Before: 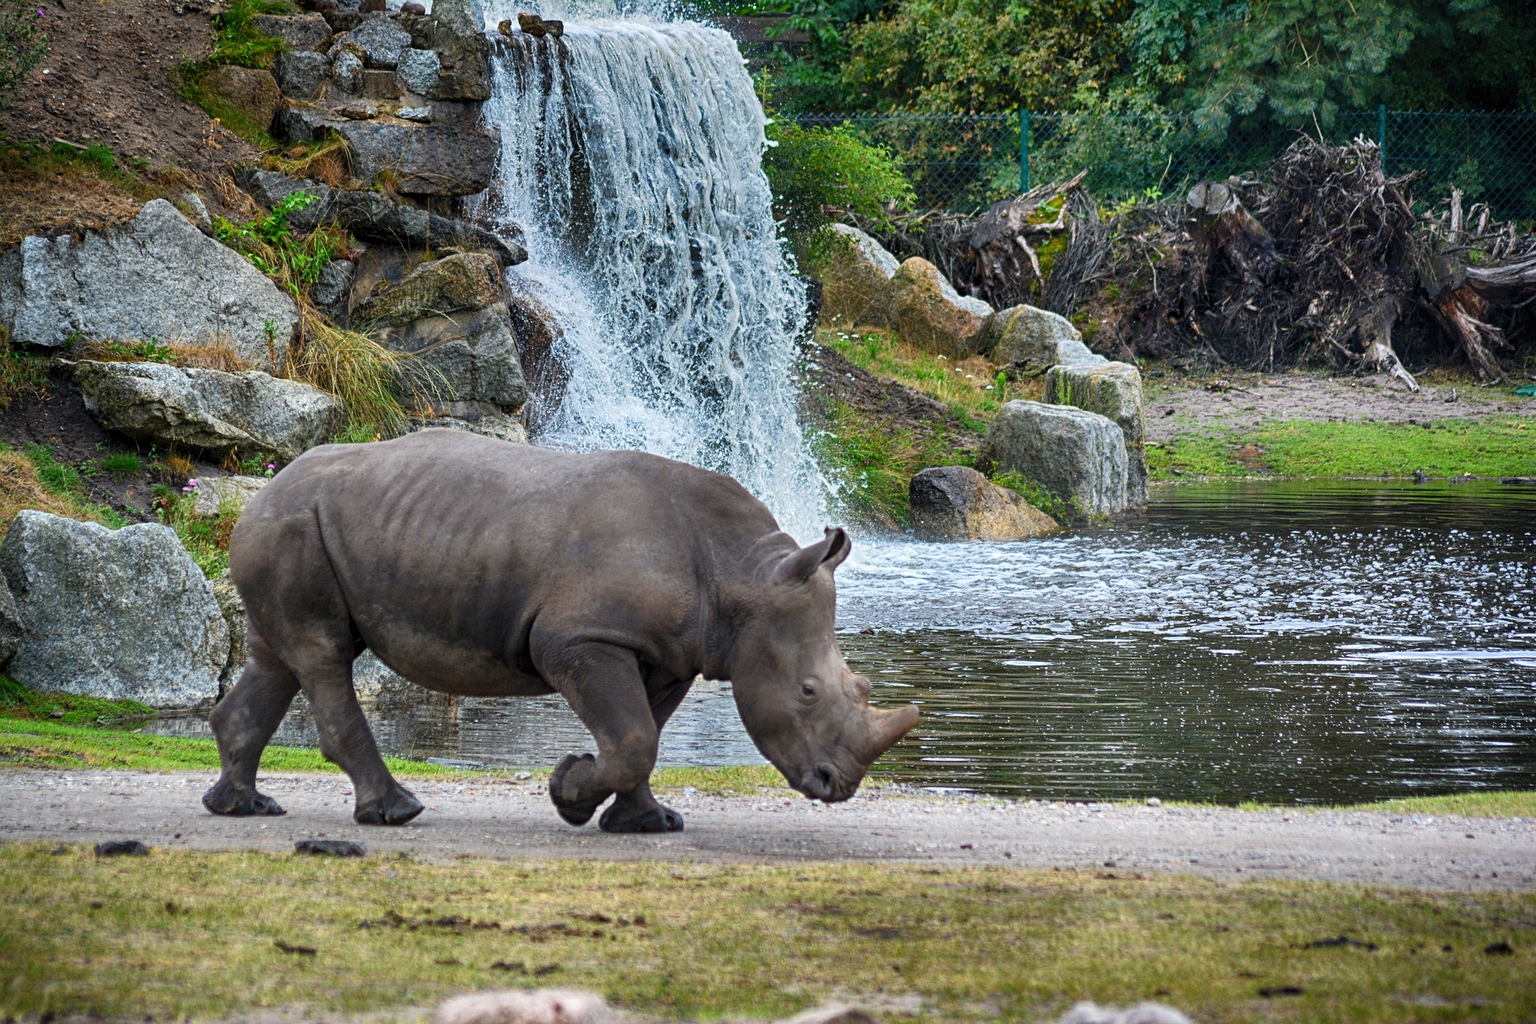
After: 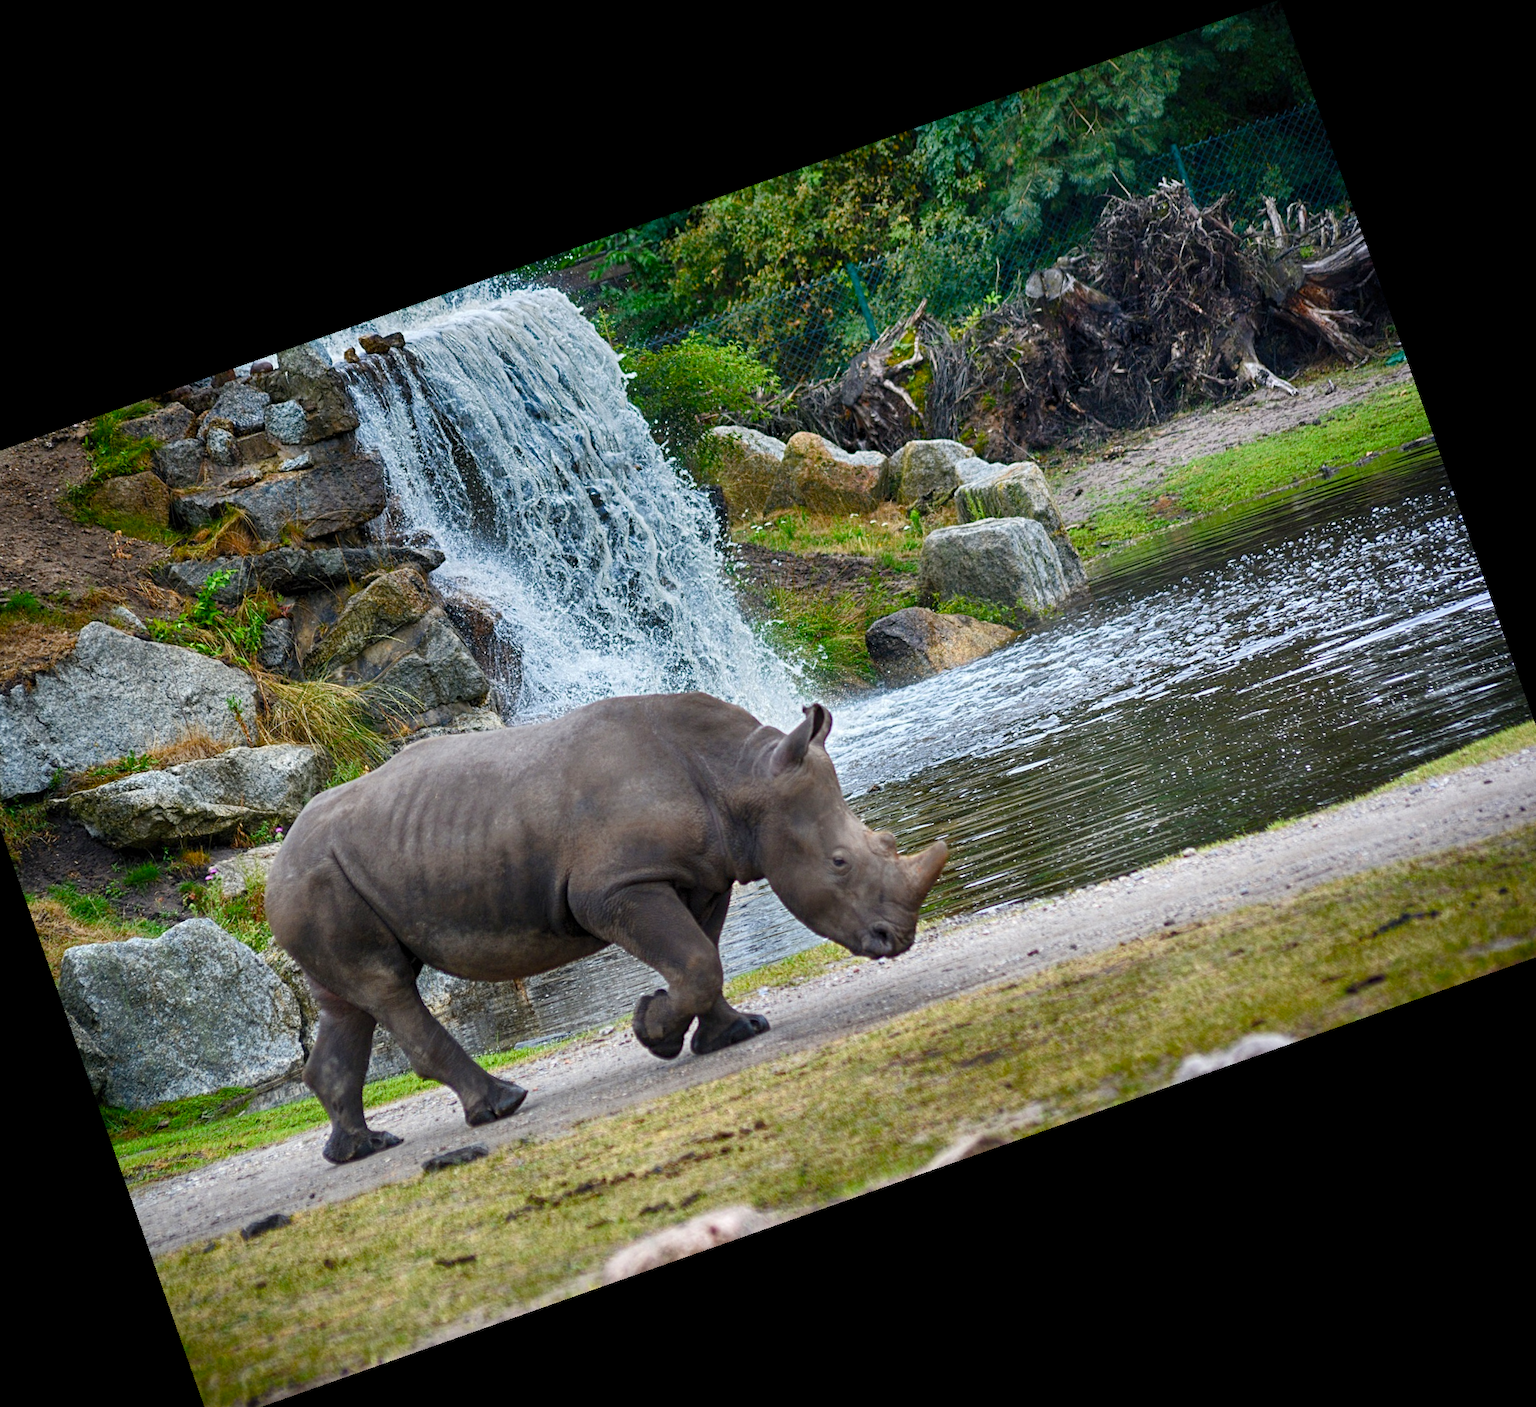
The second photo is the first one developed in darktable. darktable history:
crop and rotate: angle 19.43°, left 6.812%, right 4.125%, bottom 1.087%
color balance rgb: perceptual saturation grading › global saturation 20%, perceptual saturation grading › highlights -25%, perceptual saturation grading › shadows 25%
